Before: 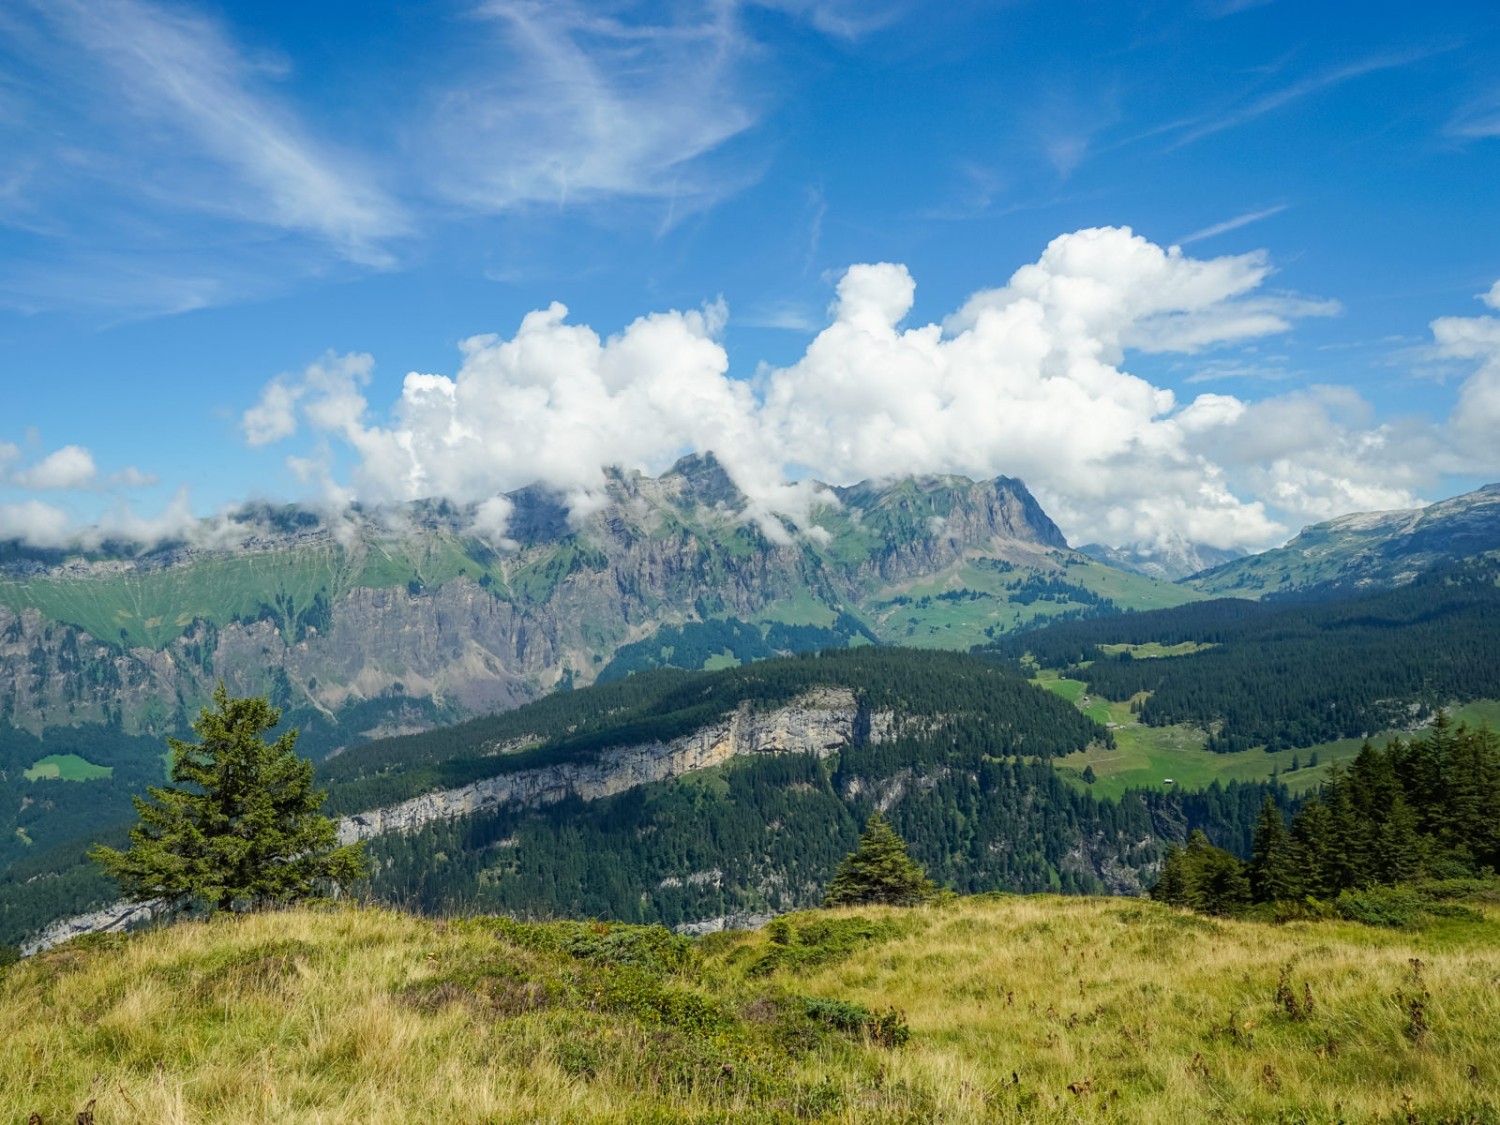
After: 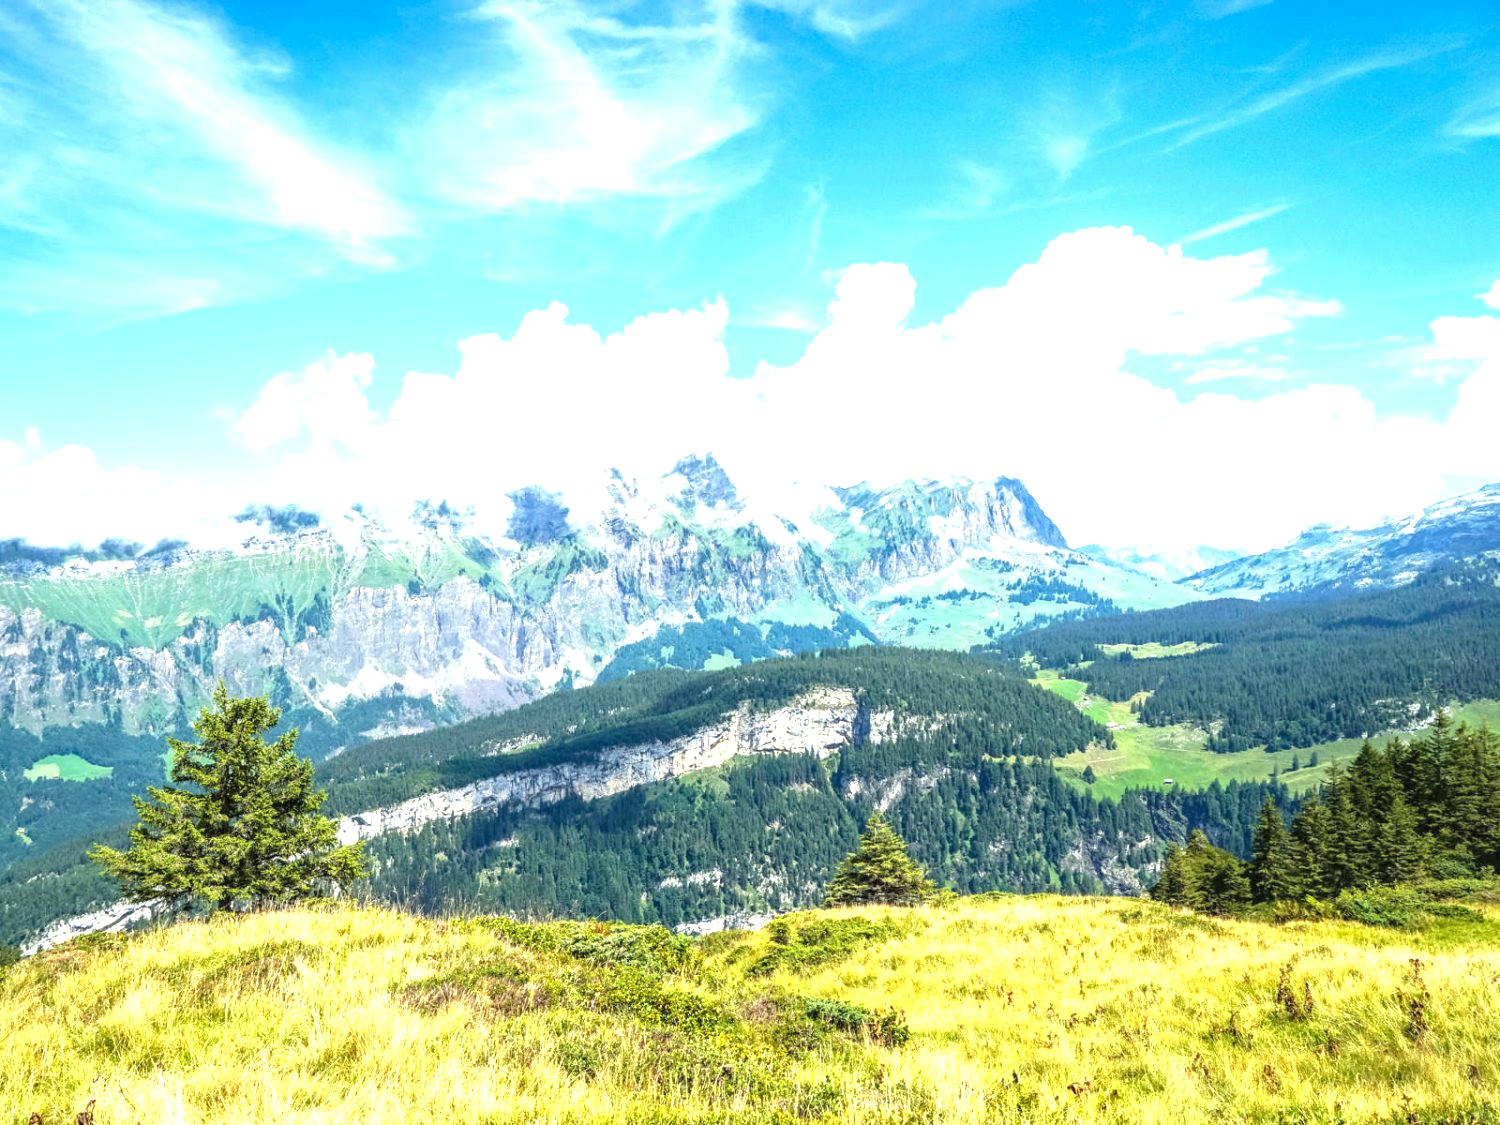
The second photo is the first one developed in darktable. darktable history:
exposure: black level correction 0, exposure 1.742 EV, compensate highlight preservation false
local contrast: on, module defaults
